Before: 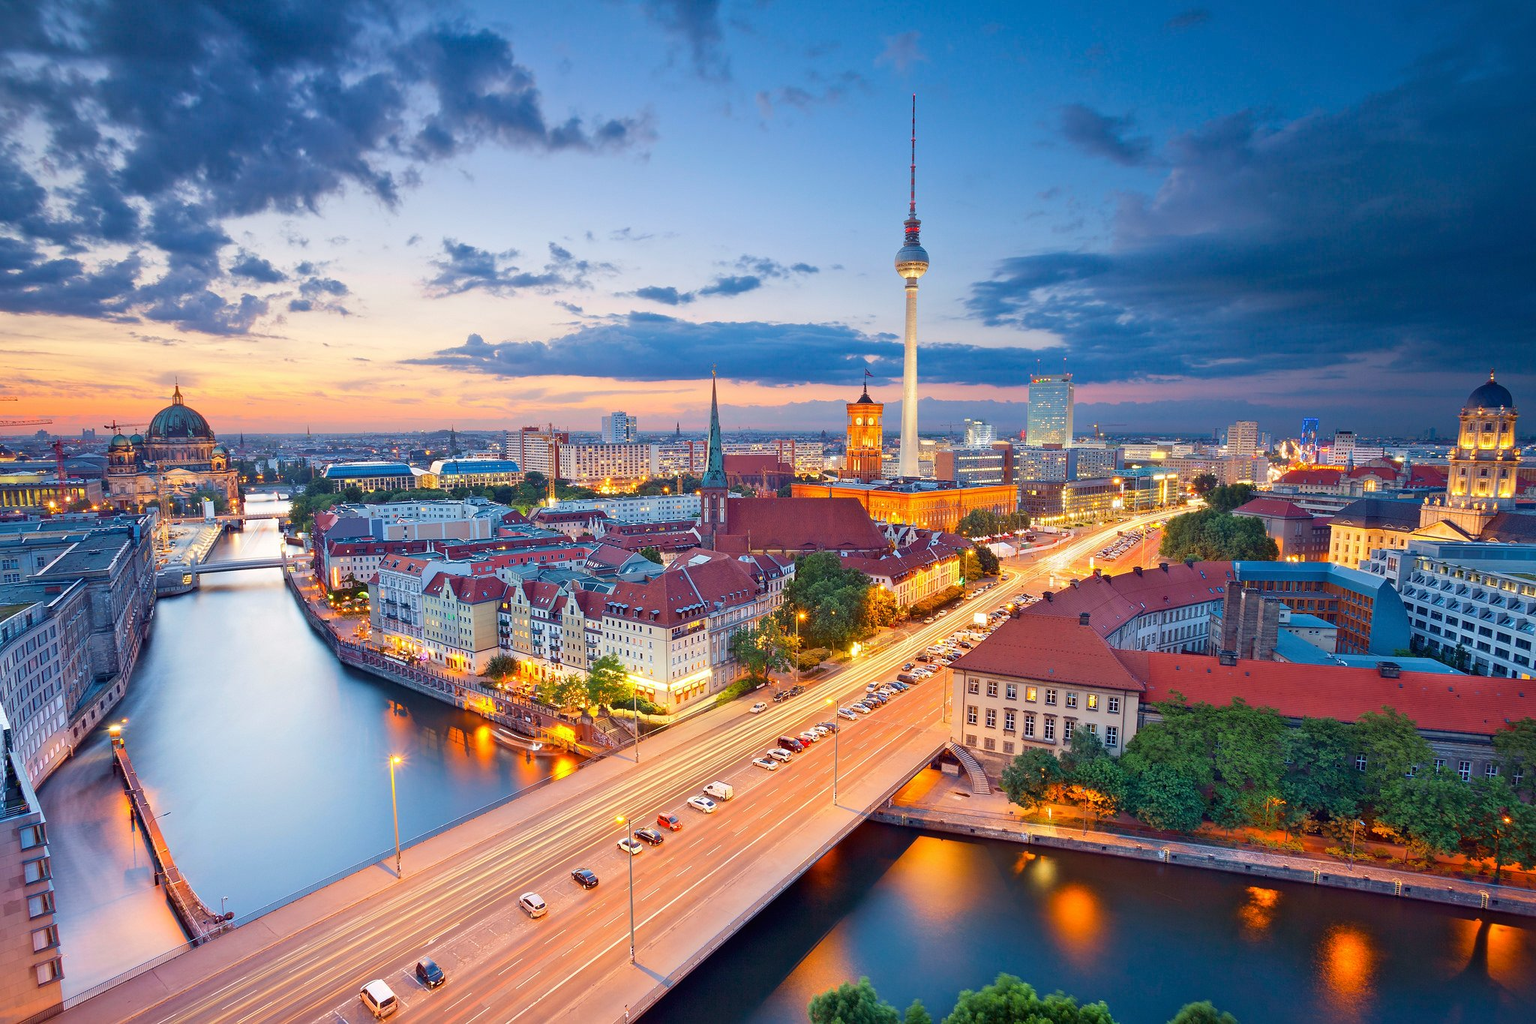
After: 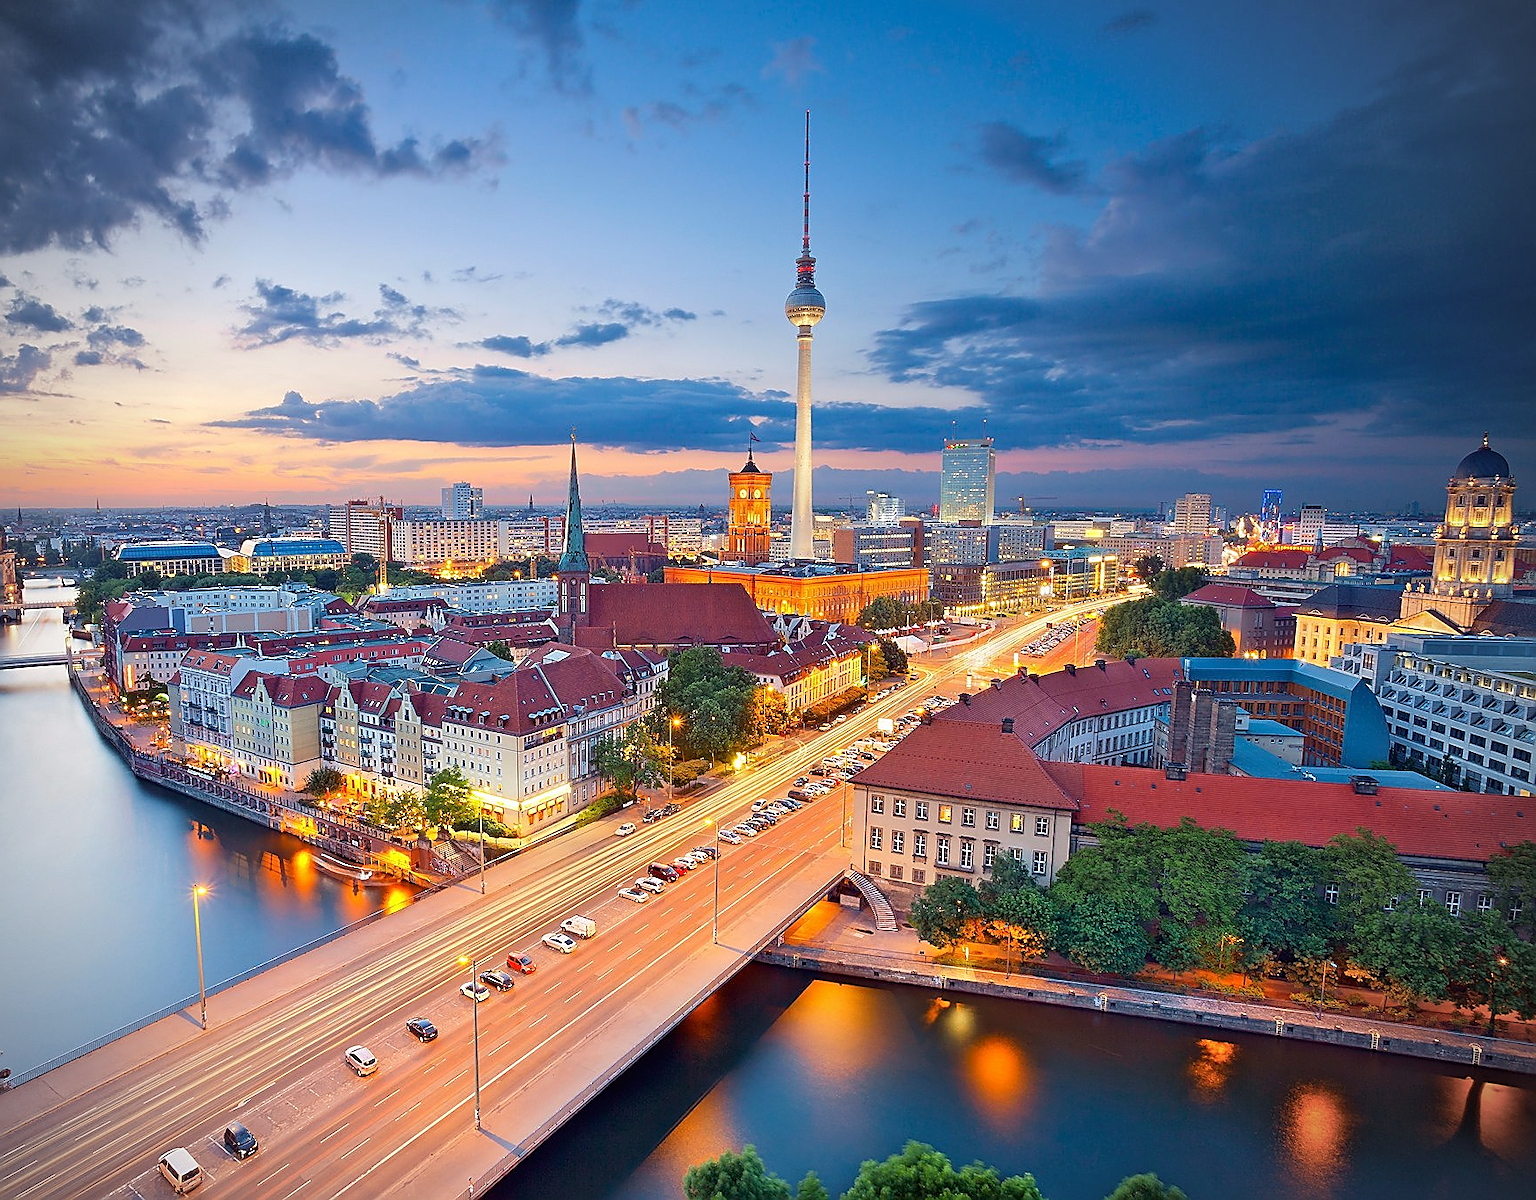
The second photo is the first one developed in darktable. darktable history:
crop and rotate: left 14.651%
vignetting: on, module defaults
sharpen: radius 1.428, amount 1.268, threshold 0.754
